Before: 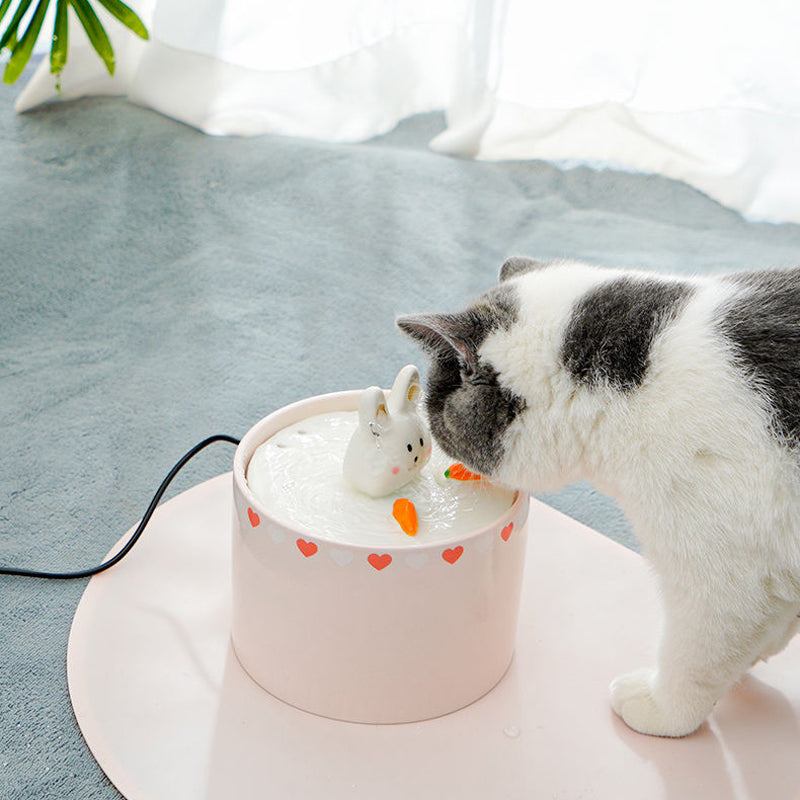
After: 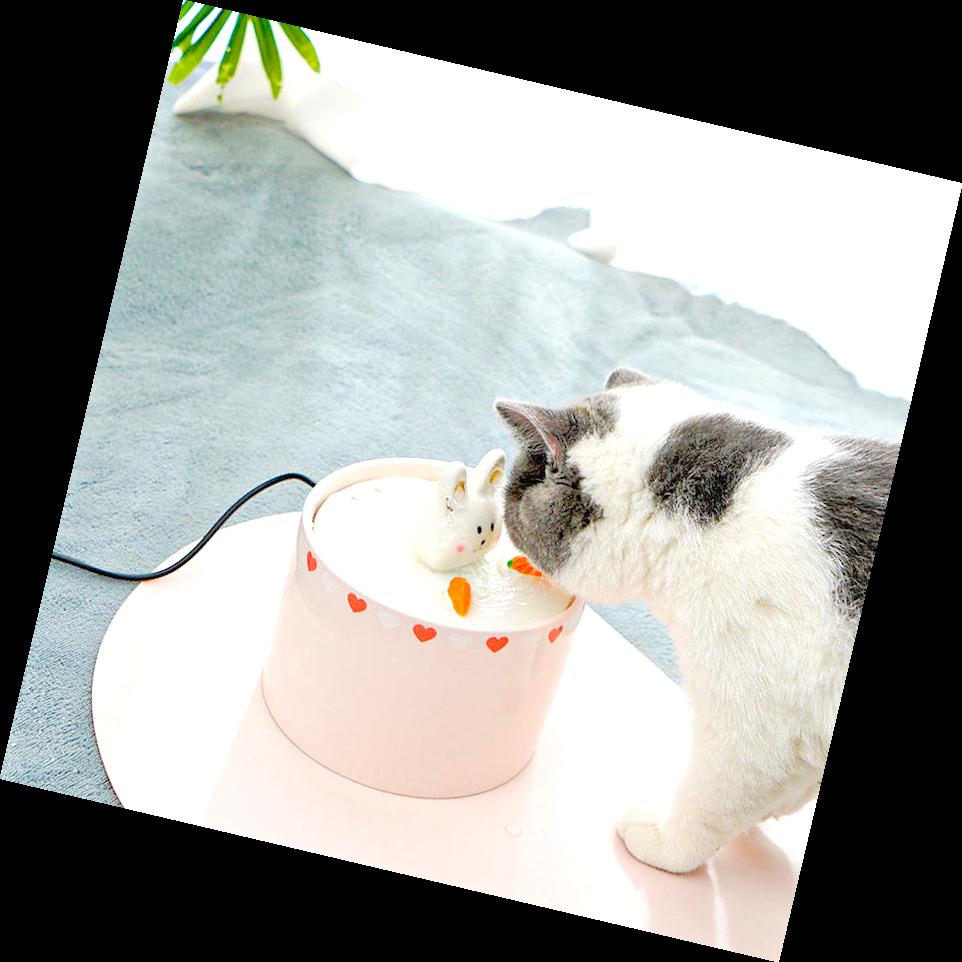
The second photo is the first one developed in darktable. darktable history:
color balance rgb: perceptual saturation grading › global saturation 35%, perceptual saturation grading › highlights -30%, perceptual saturation grading › shadows 35%, perceptual brilliance grading › global brilliance 3%, perceptual brilliance grading › highlights -3%, perceptual brilliance grading › shadows 3%
tone equalizer: -7 EV 0.15 EV, -6 EV 0.6 EV, -5 EV 1.15 EV, -4 EV 1.33 EV, -3 EV 1.15 EV, -2 EV 0.6 EV, -1 EV 0.15 EV, mask exposure compensation -0.5 EV
exposure: exposure 0.515 EV, compensate highlight preservation false
rotate and perspective: rotation 13.27°, automatic cropping off
